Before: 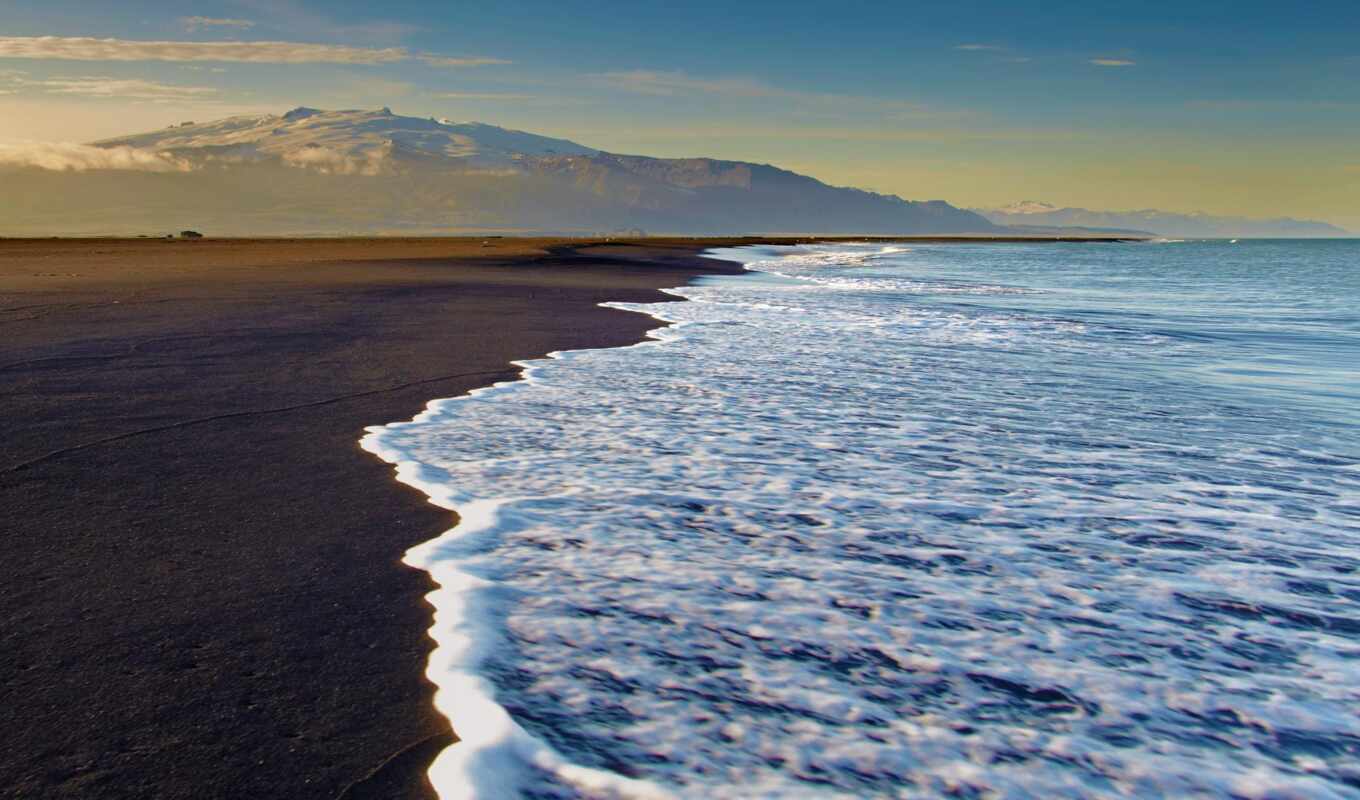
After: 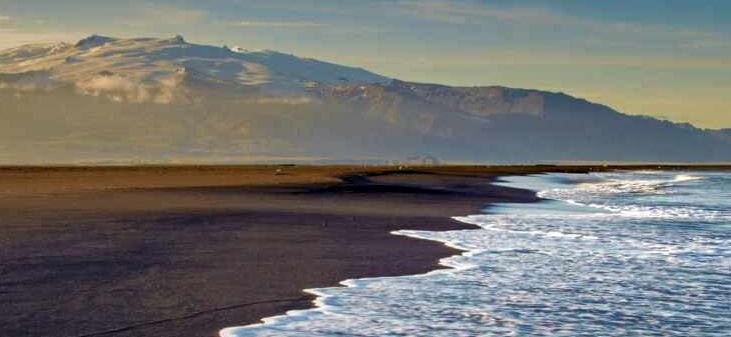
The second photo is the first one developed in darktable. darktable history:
crop: left 15.292%, top 9.124%, right 30.894%, bottom 48.71%
shadows and highlights: shadows 17.34, highlights -84.99, soften with gaussian
local contrast: on, module defaults
